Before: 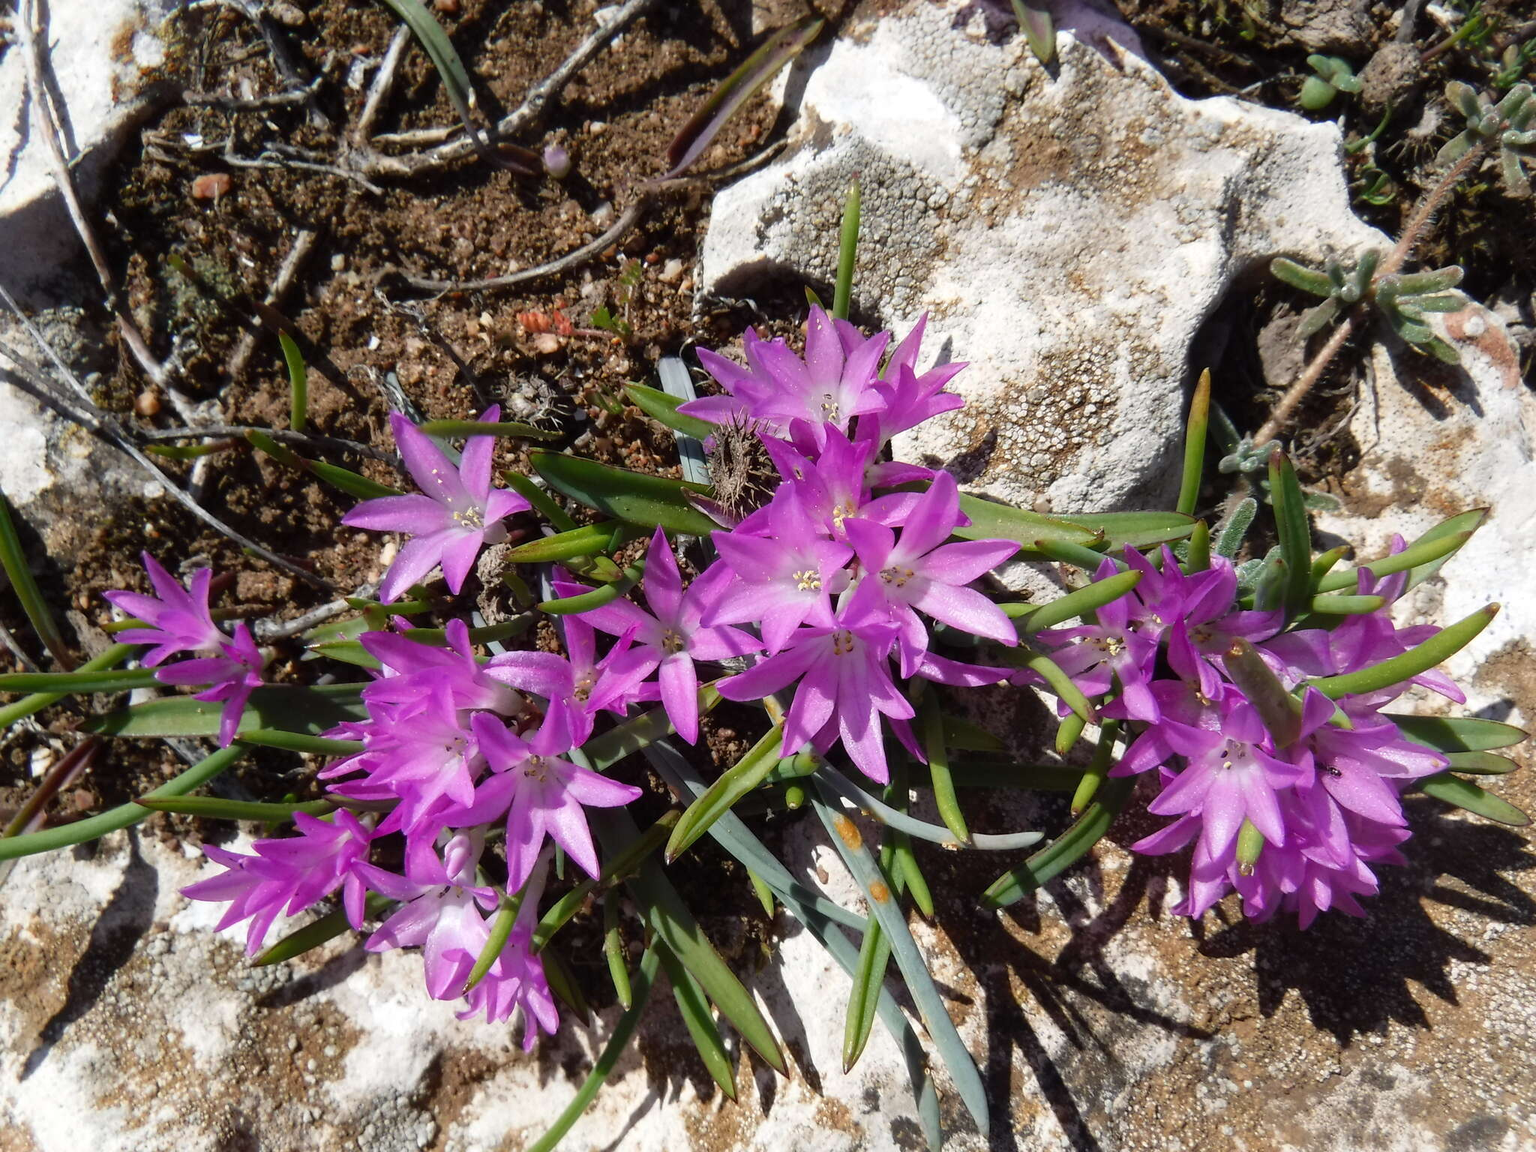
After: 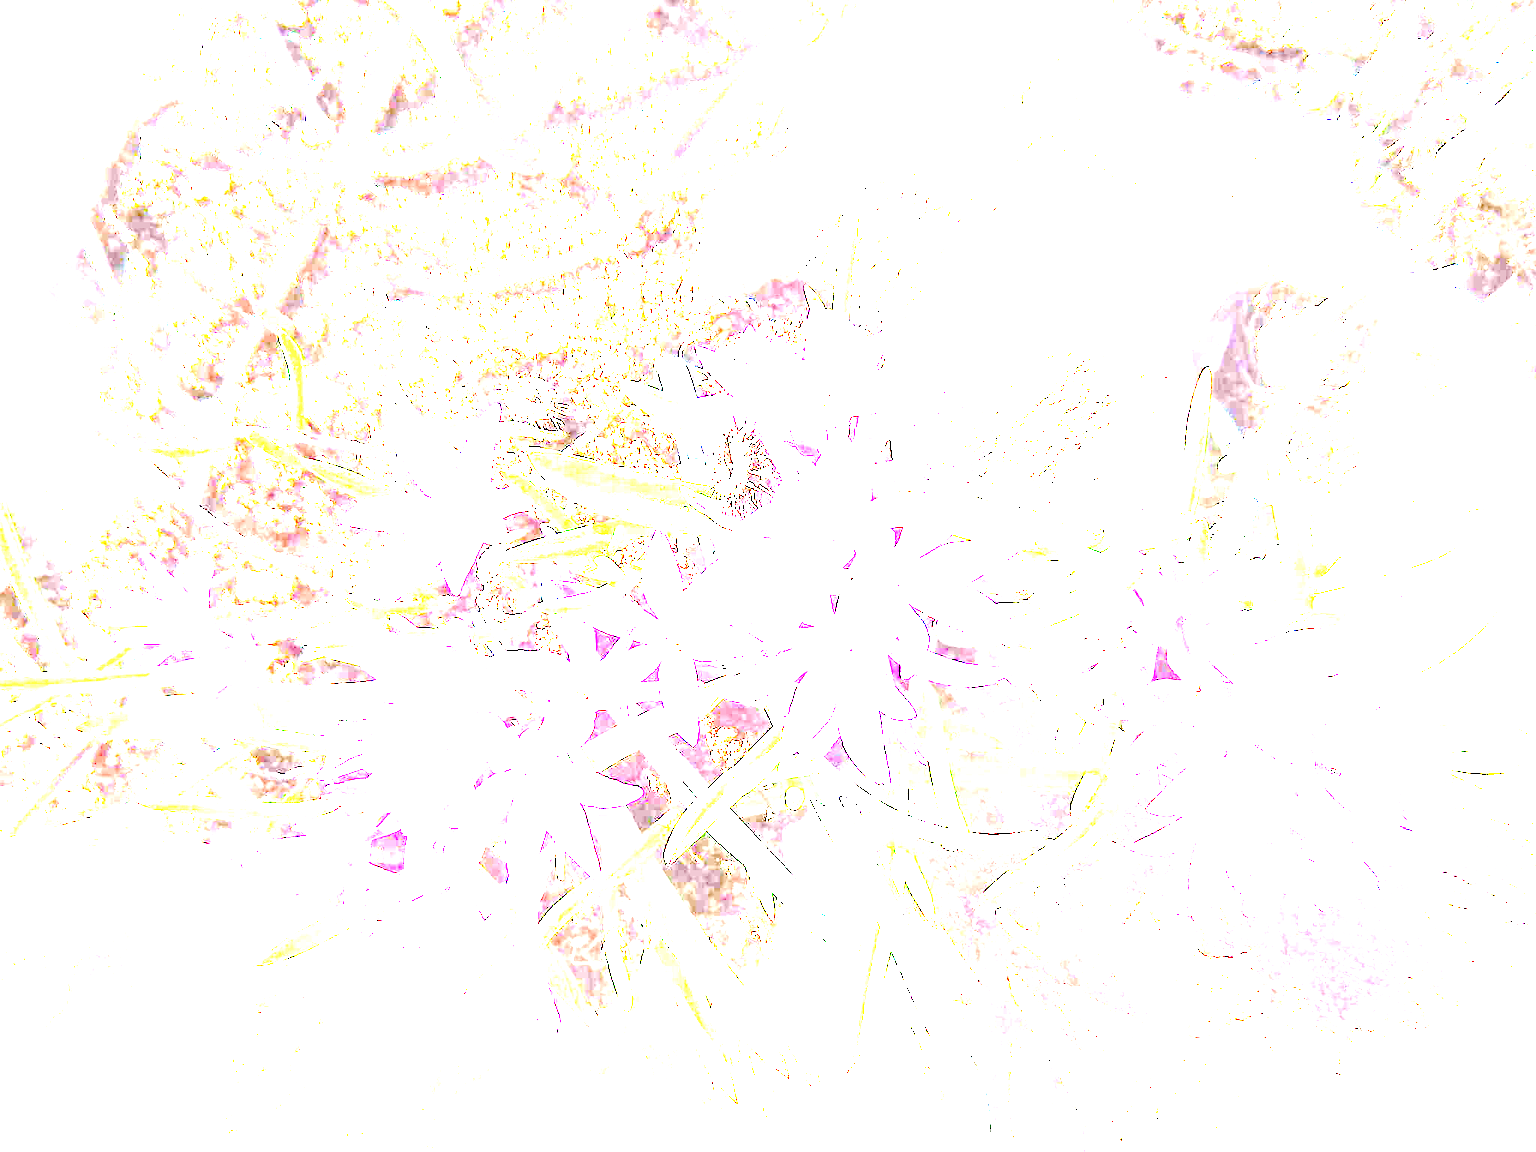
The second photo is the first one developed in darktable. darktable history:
exposure: exposure 7.926 EV, compensate highlight preservation false
color correction: highlights b* -0.046, saturation 0.986
